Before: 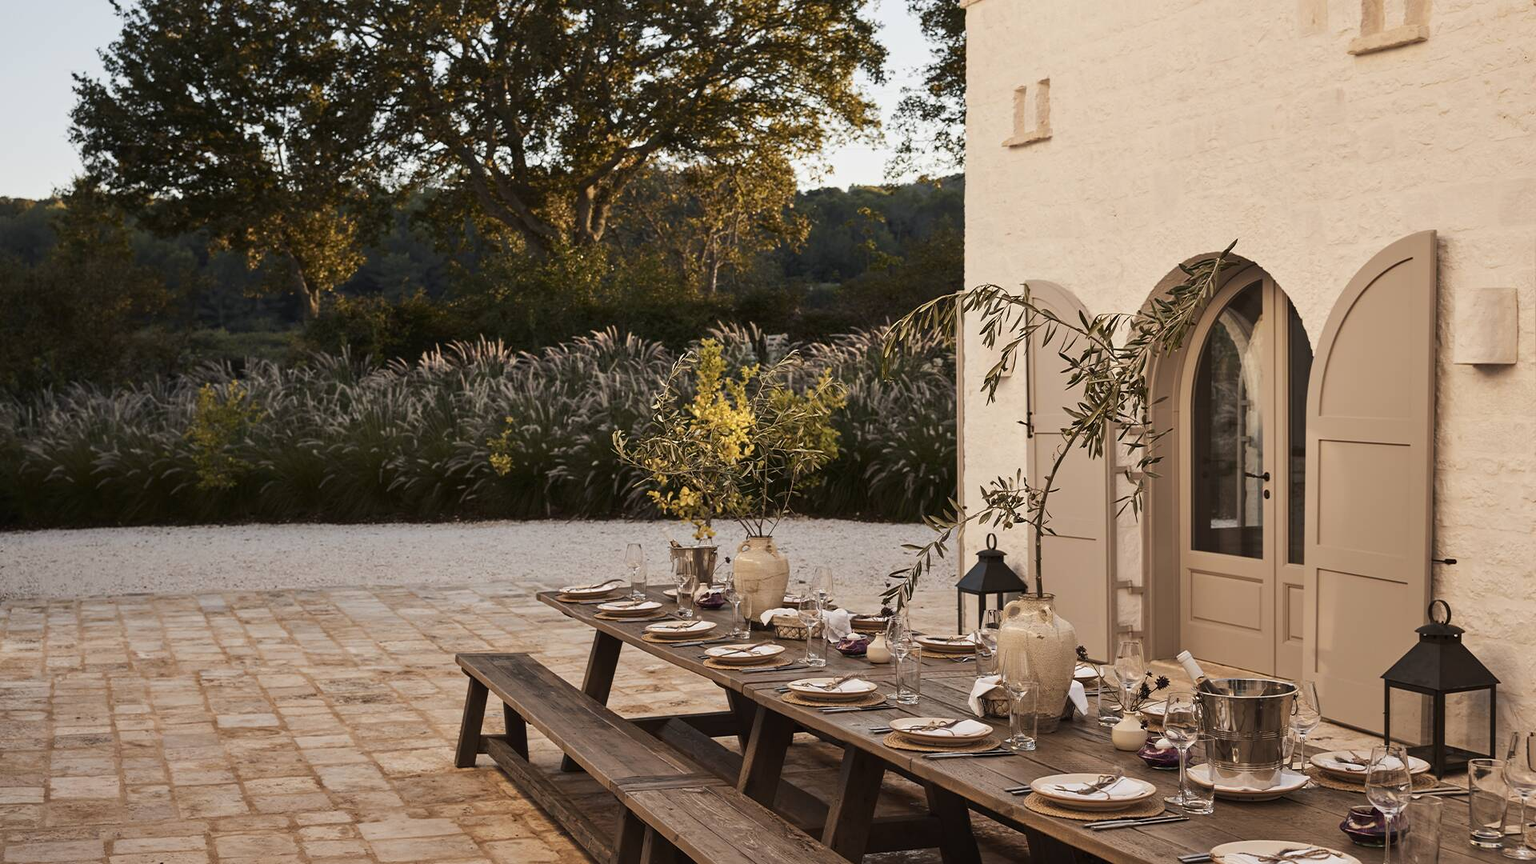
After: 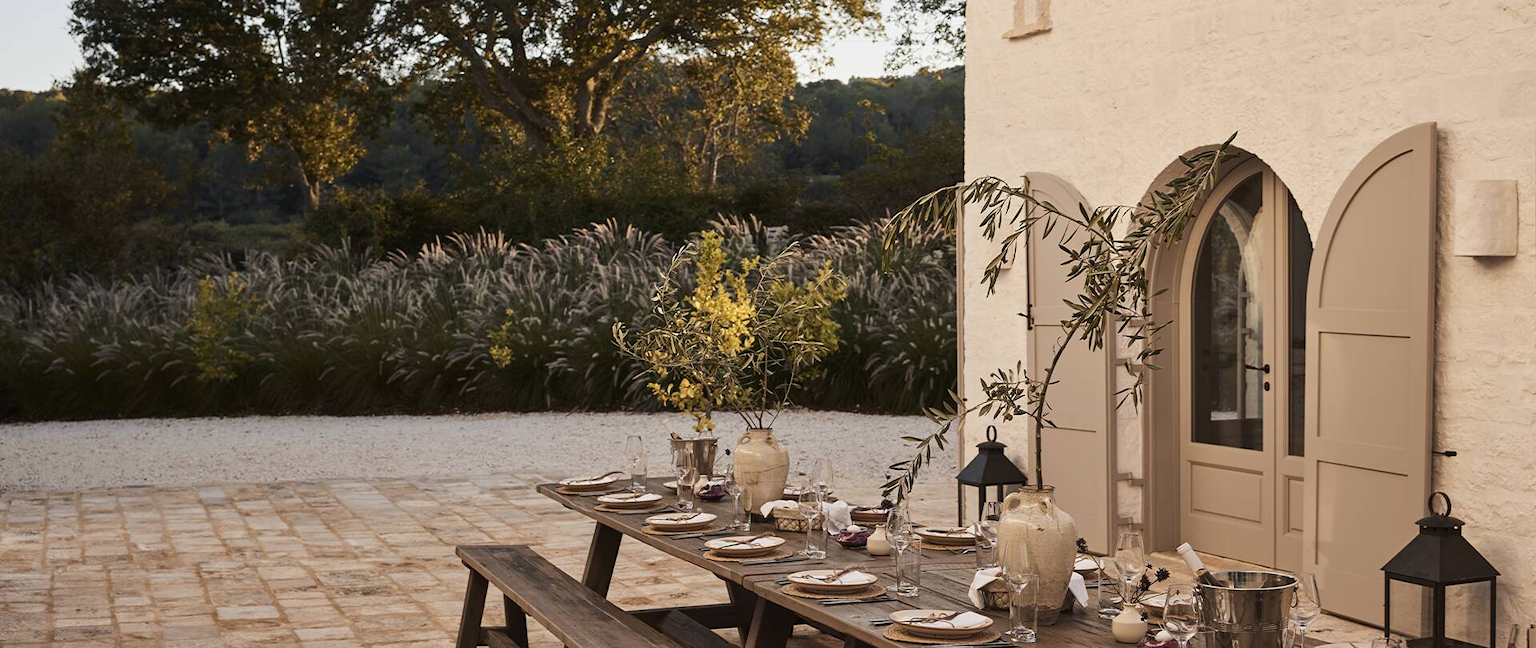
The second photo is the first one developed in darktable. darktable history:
crop and rotate: top 12.5%, bottom 12.5%
bloom: size 13.65%, threshold 98.39%, strength 4.82%
